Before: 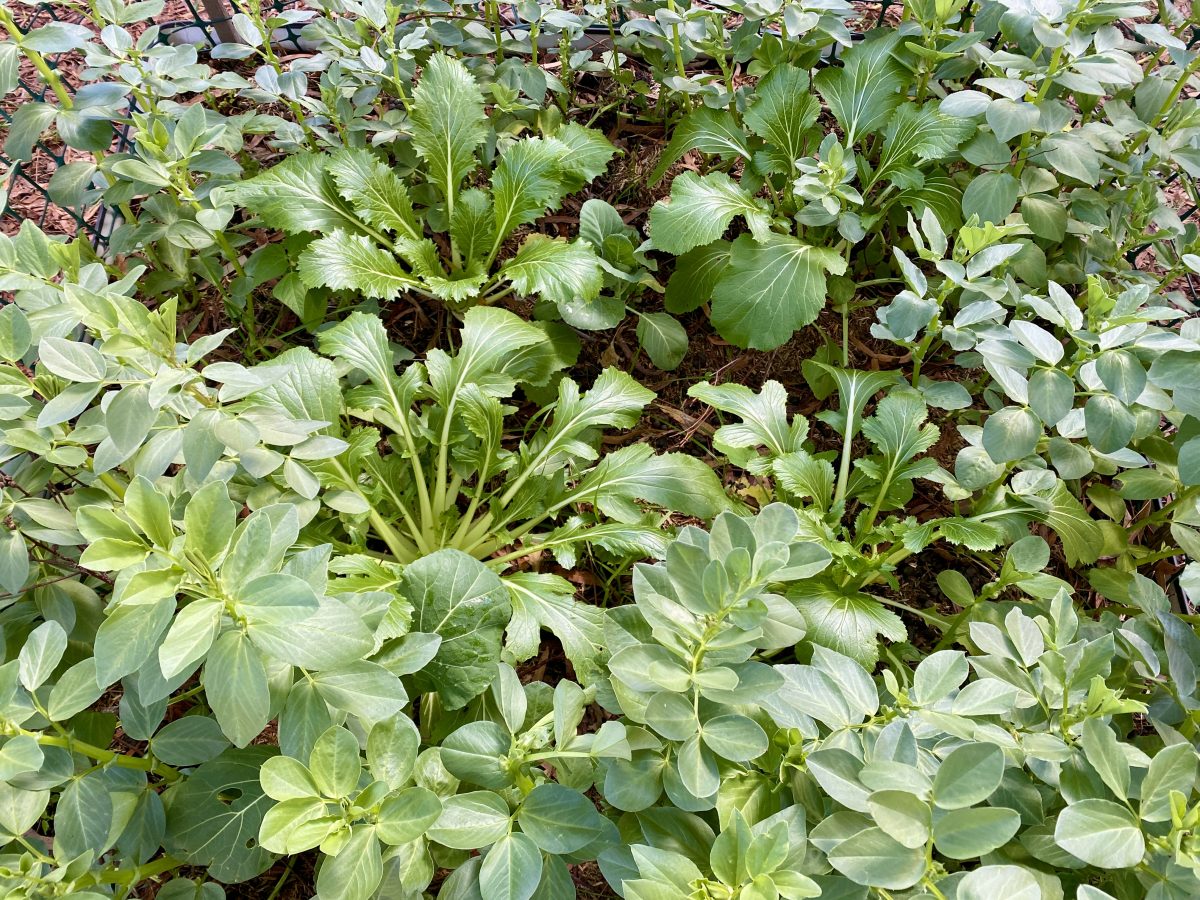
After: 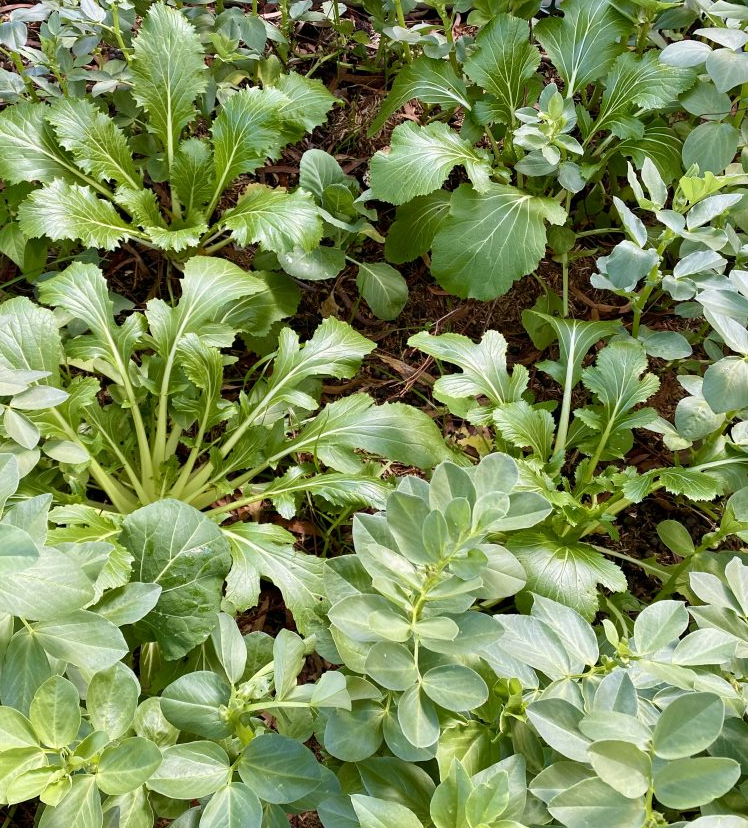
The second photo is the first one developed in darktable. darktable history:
crop and rotate: left 23.38%, top 5.635%, right 14.28%, bottom 2.339%
